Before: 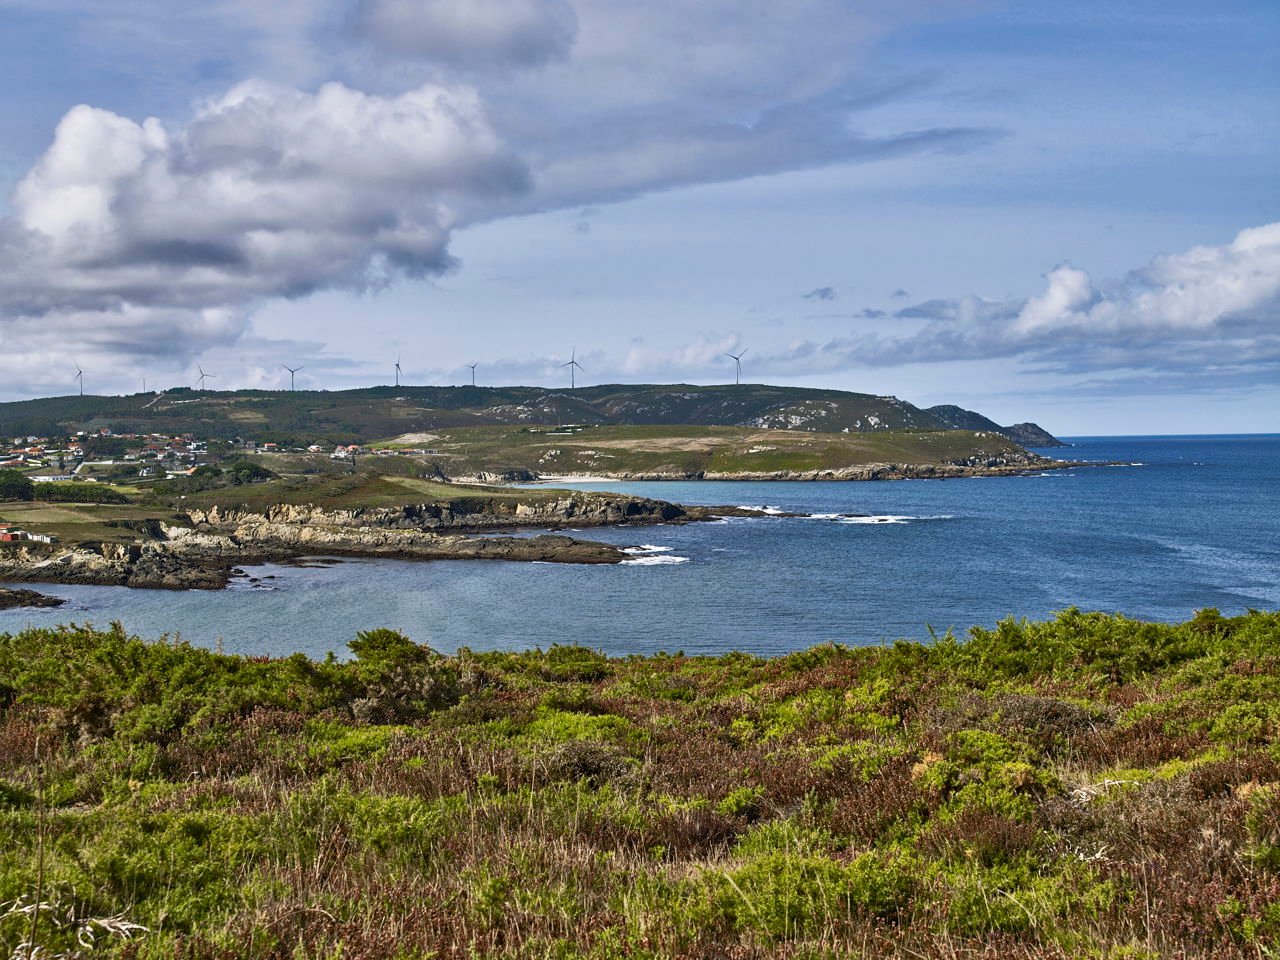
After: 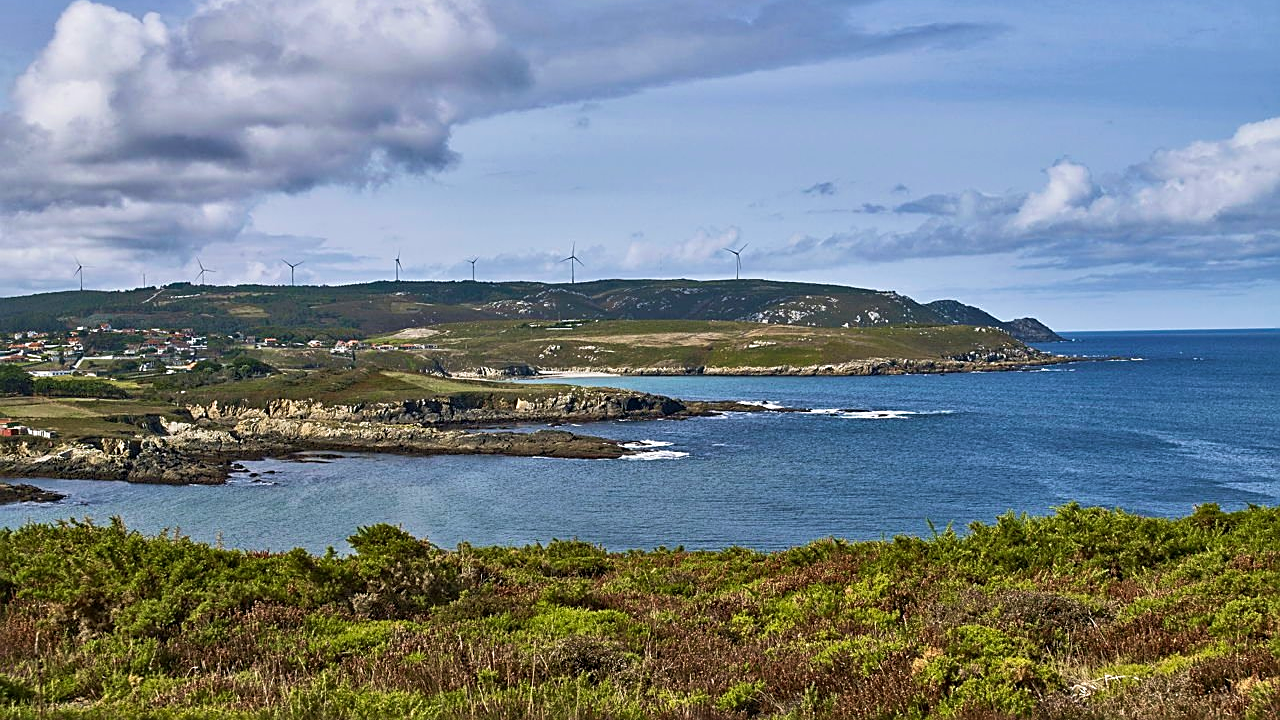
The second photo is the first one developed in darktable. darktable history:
sharpen: on, module defaults
velvia: on, module defaults
crop: top 11.038%, bottom 13.962%
